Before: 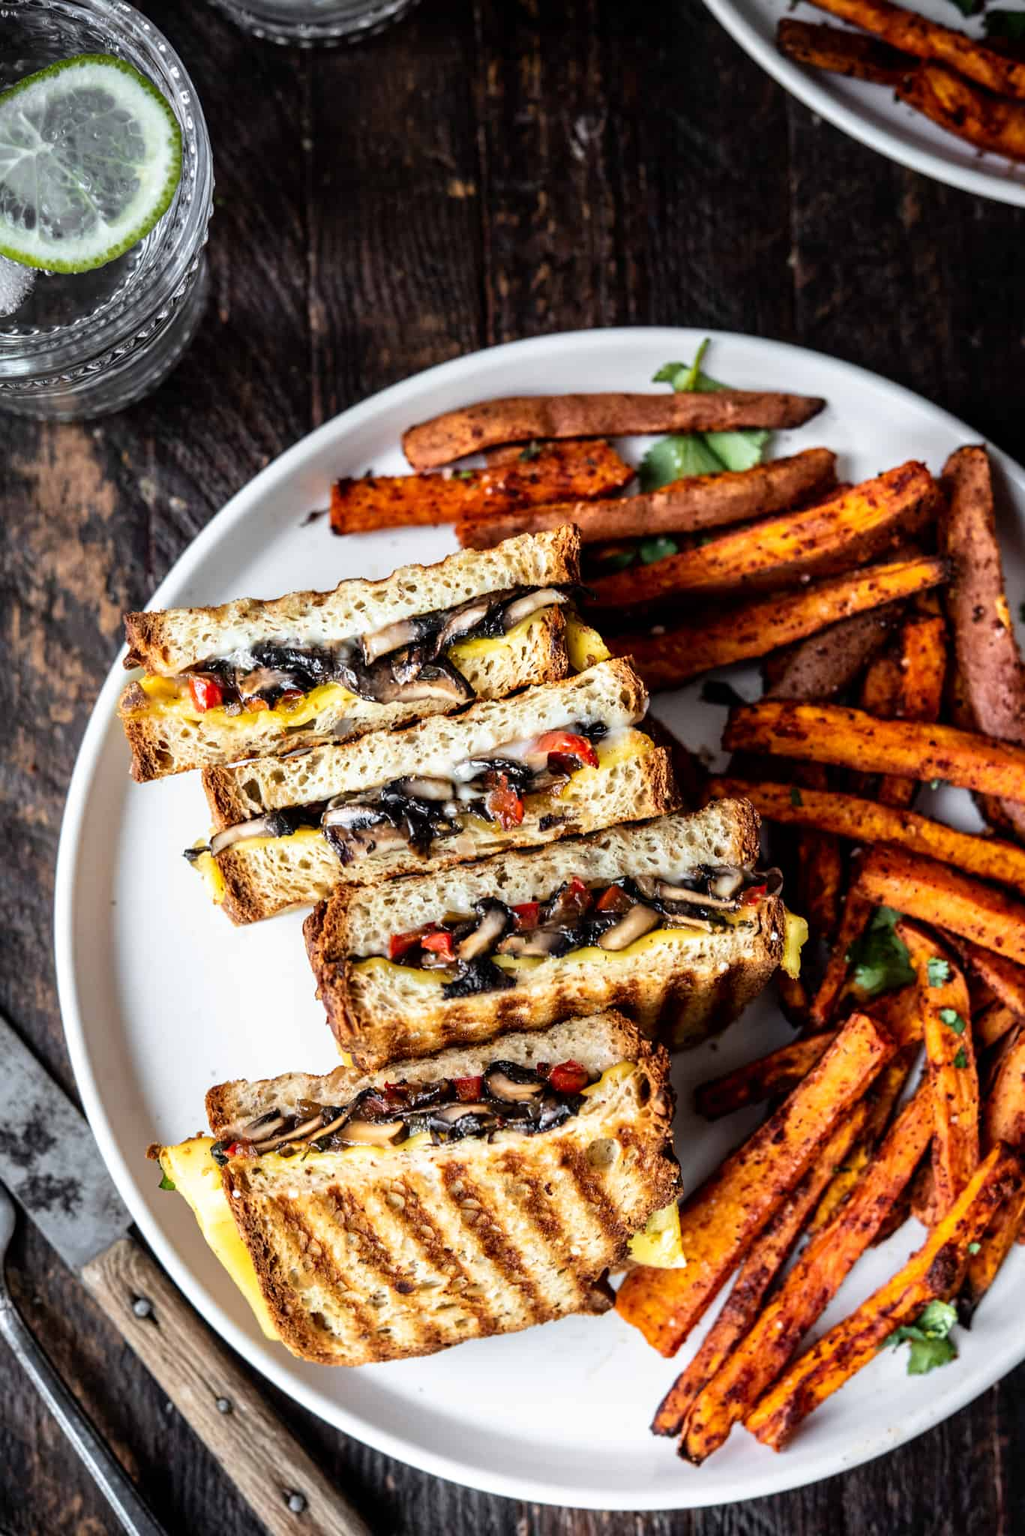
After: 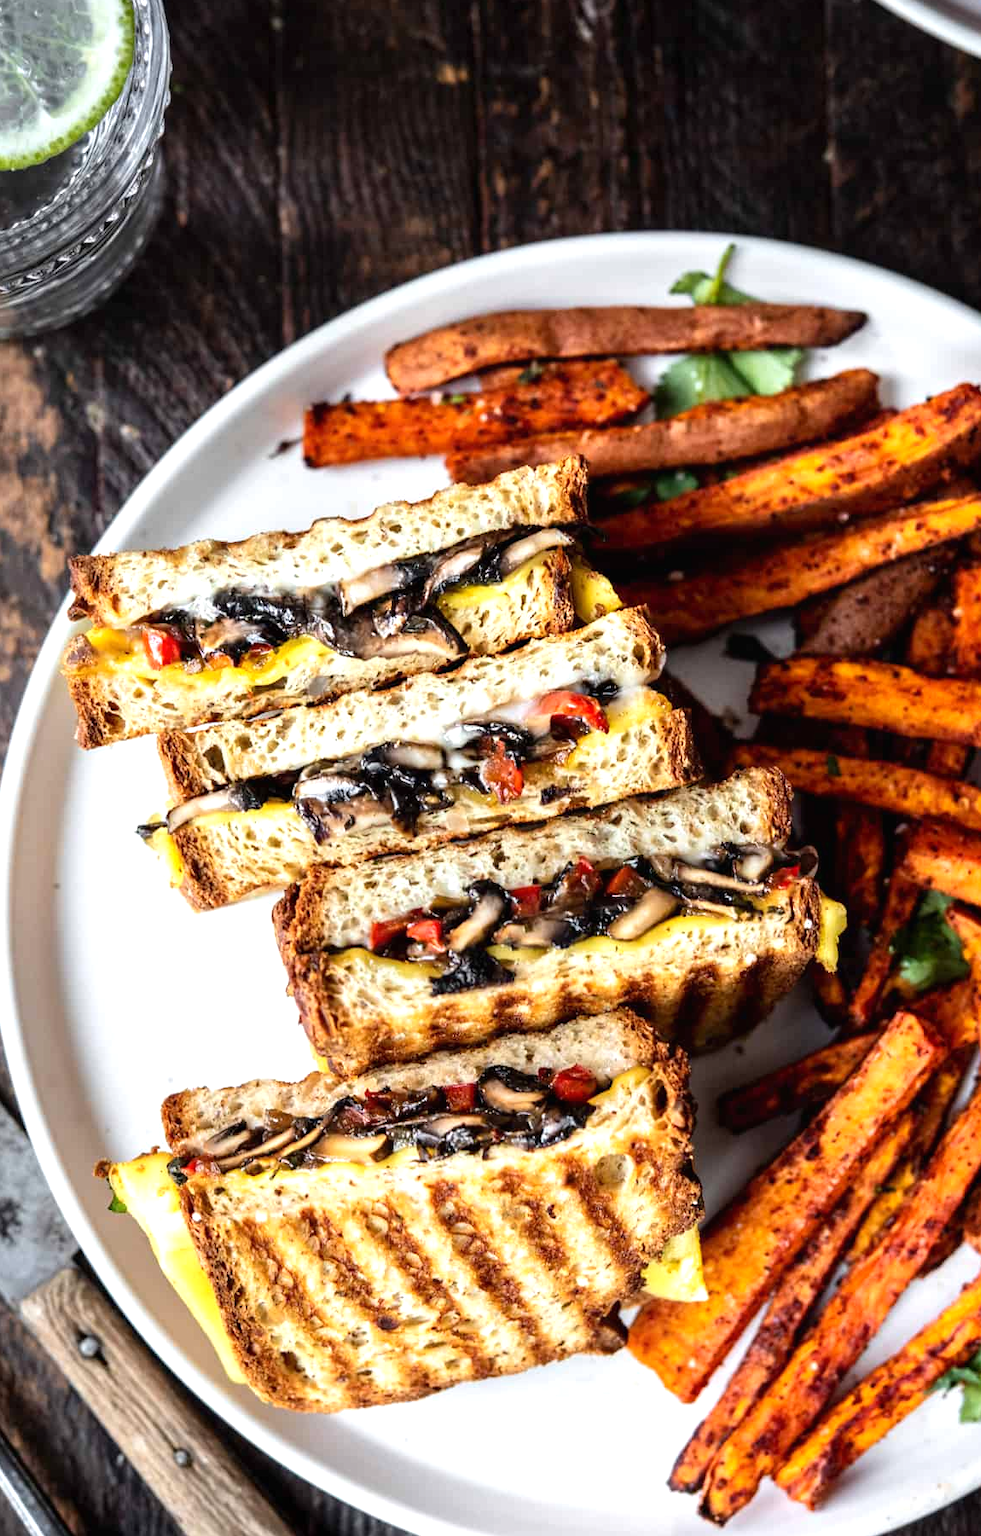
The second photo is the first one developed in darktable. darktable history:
exposure: exposure 0.371 EV, compensate exposure bias true, compensate highlight preservation false
local contrast: mode bilateral grid, contrast 100, coarseness 99, detail 90%, midtone range 0.2
crop: left 6.226%, top 8.062%, right 9.546%, bottom 3.978%
